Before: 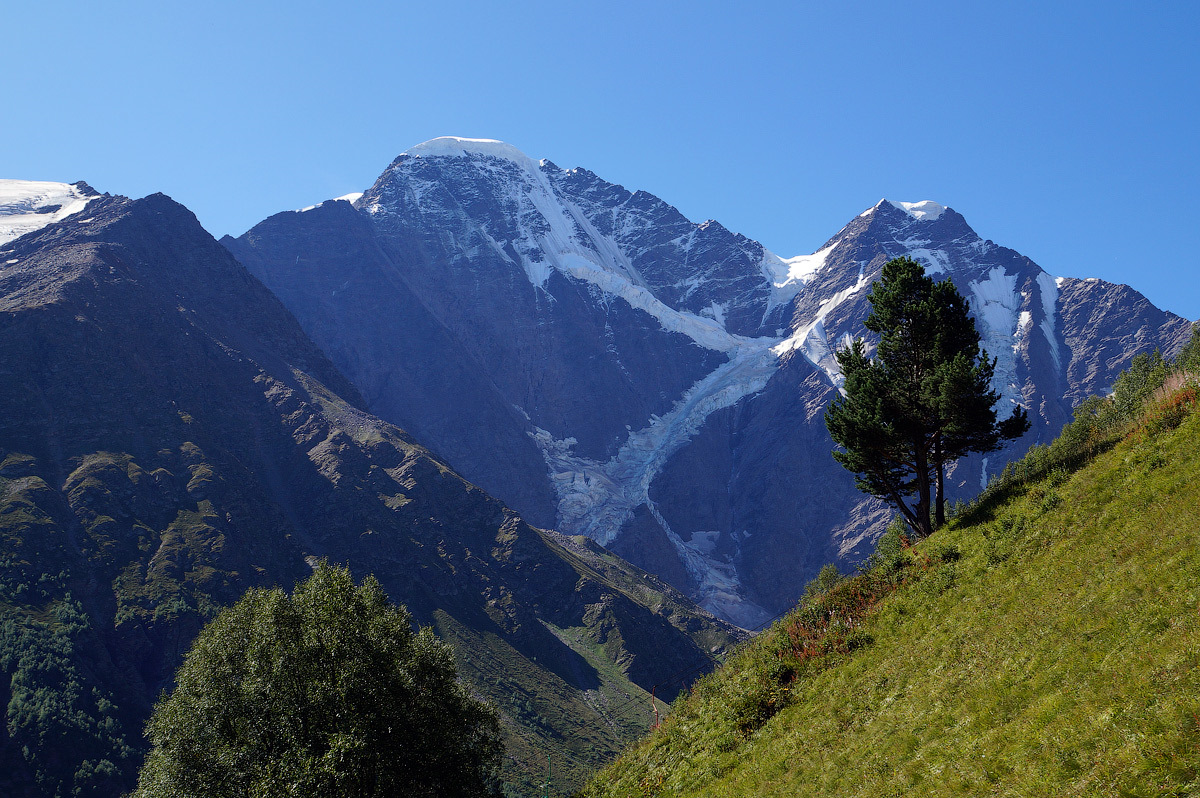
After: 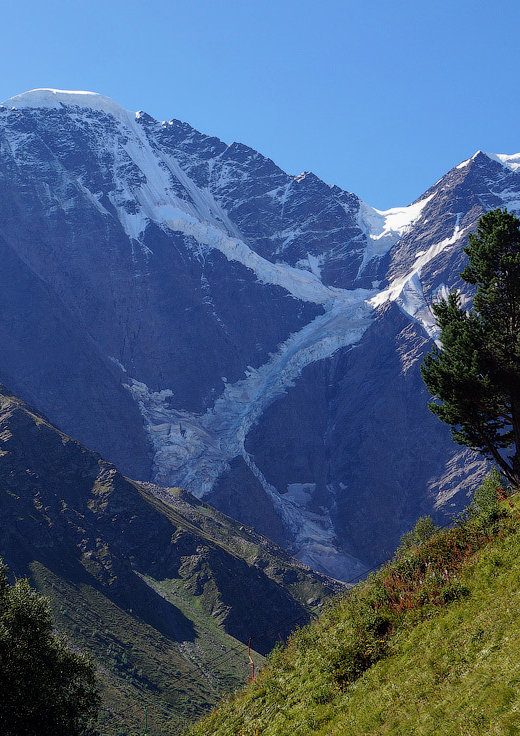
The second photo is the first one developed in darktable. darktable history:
tone equalizer: on, module defaults
local contrast: detail 109%
crop: left 33.679%, top 6.047%, right 22.942%
